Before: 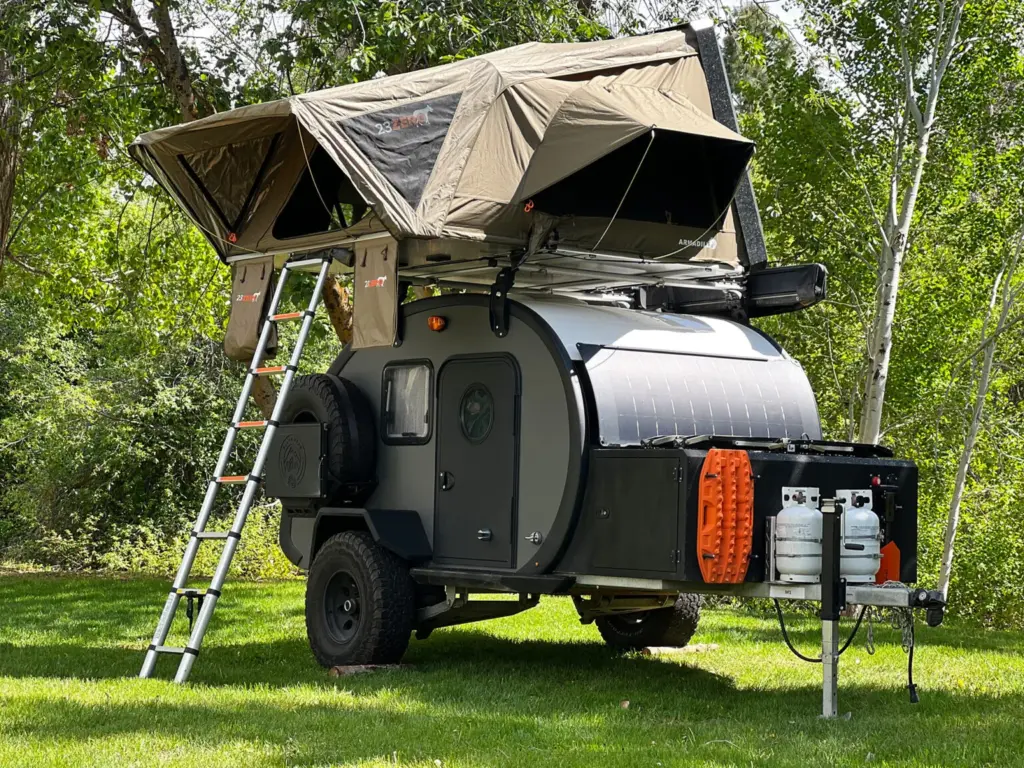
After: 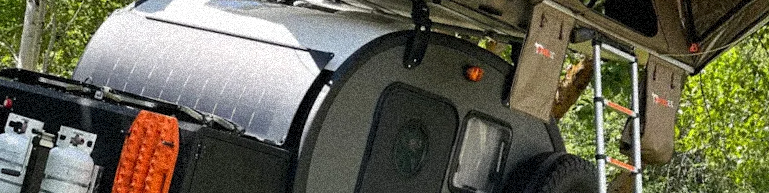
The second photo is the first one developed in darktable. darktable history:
grain: coarseness 46.9 ISO, strength 50.21%, mid-tones bias 0%
crop and rotate: angle 16.12°, top 30.835%, bottom 35.653%
